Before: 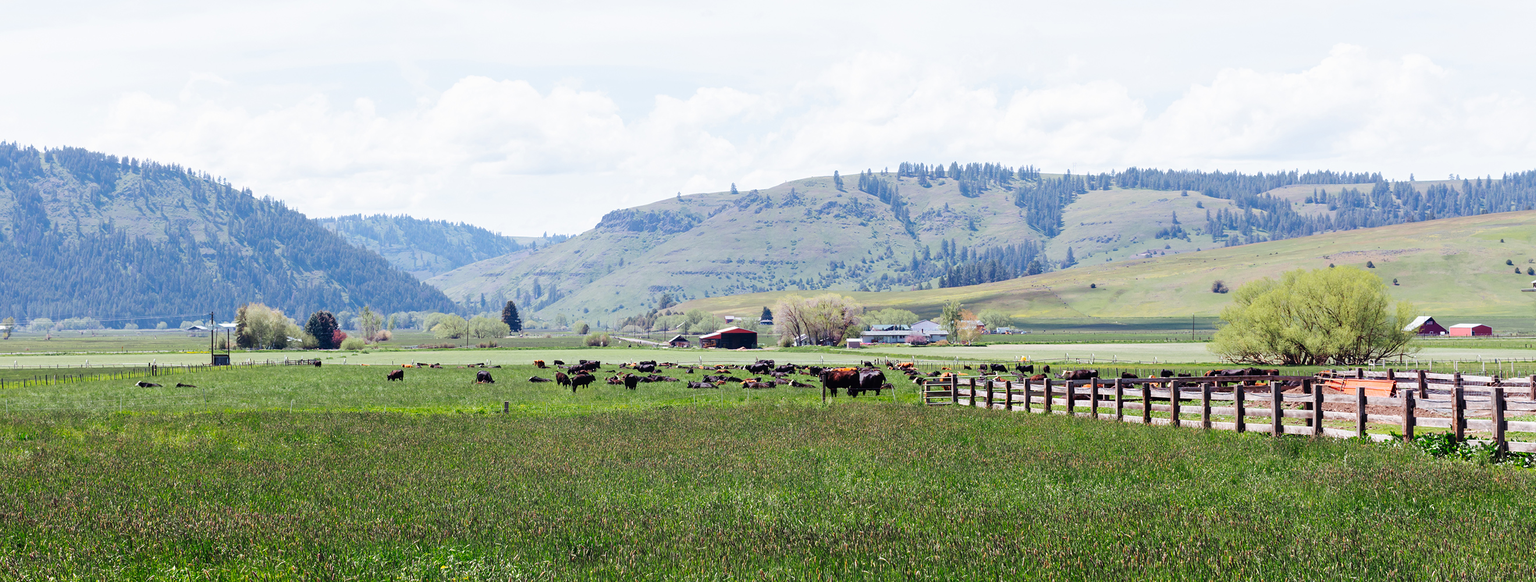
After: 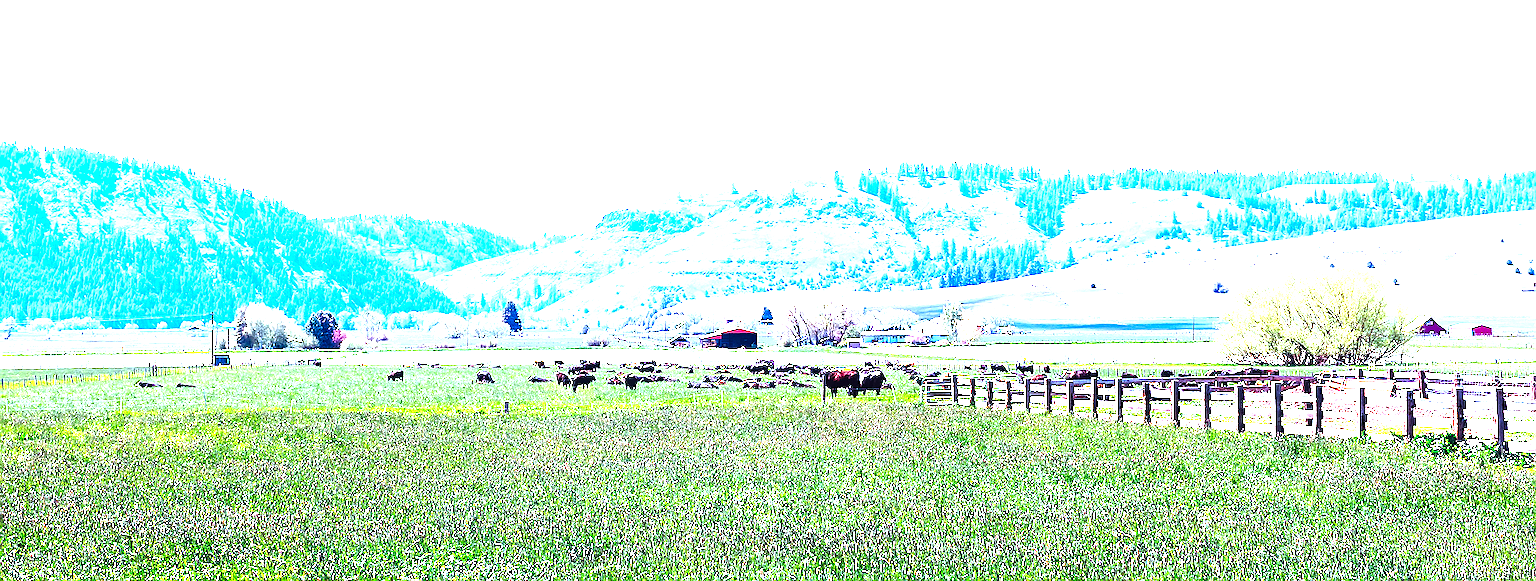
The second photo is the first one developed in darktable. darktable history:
white balance: red 1.042, blue 1.17
exposure: black level correction 0, exposure 1.55 EV, compensate exposure bias true, compensate highlight preservation false
color correction: highlights a* -9.73, highlights b* -21.22
sharpen: radius 1.4, amount 1.25, threshold 0.7
color balance: output saturation 120%
color balance rgb: perceptual saturation grading › mid-tones 6.33%, perceptual saturation grading › shadows 72.44%, perceptual brilliance grading › highlights 11.59%, contrast 5.05%
